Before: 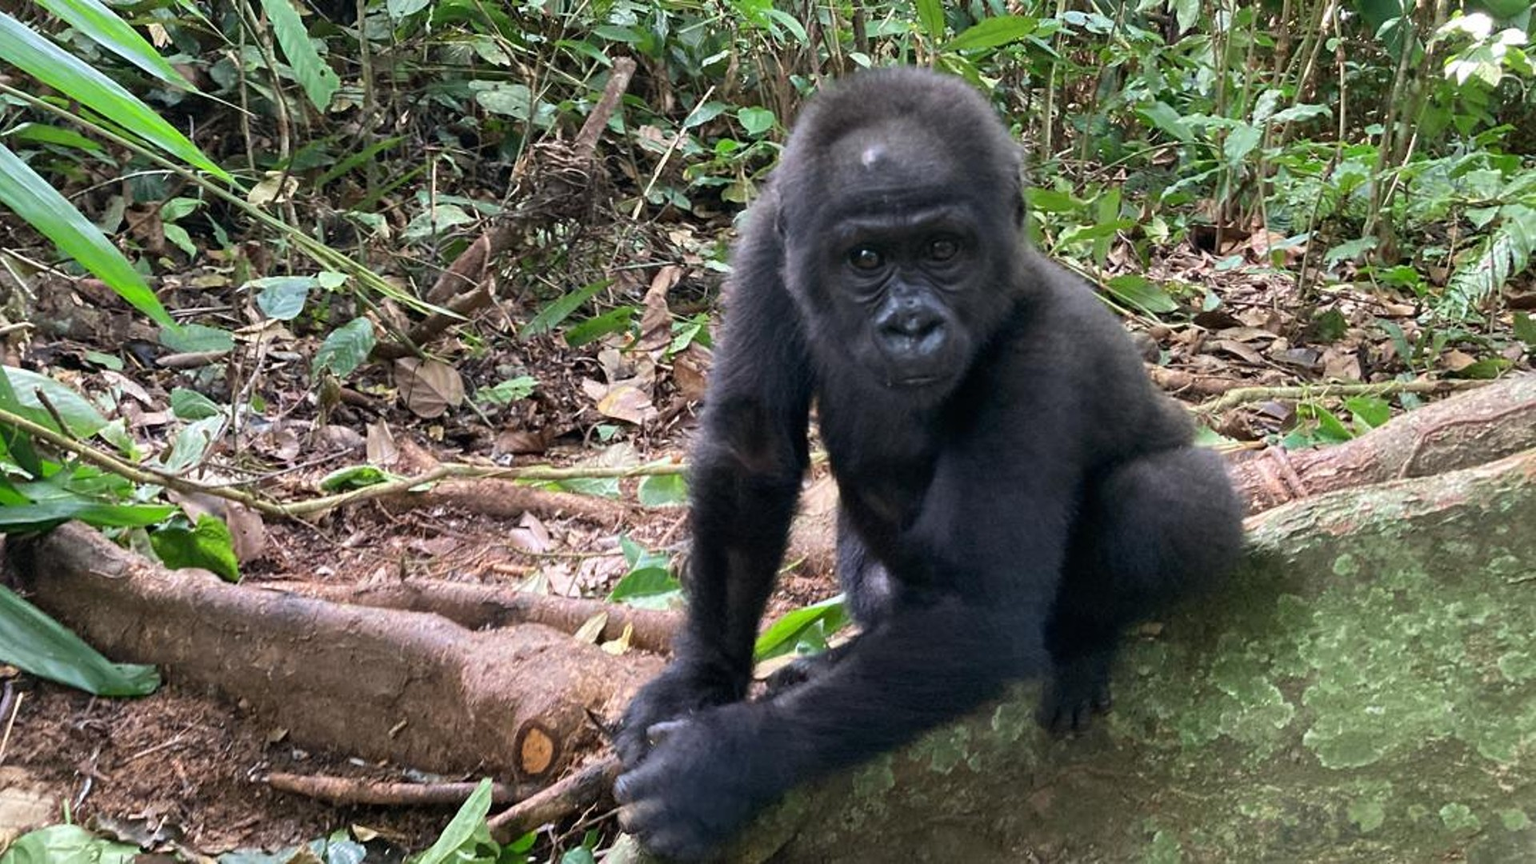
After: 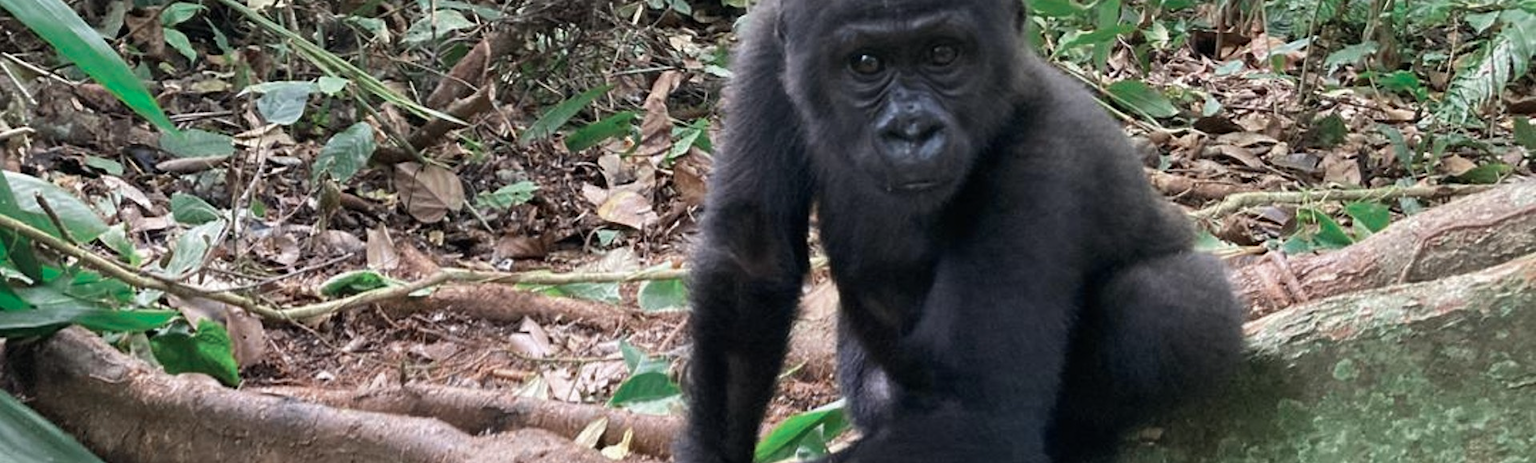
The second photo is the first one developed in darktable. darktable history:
color zones: curves: ch0 [(0, 0.5) (0.125, 0.4) (0.25, 0.5) (0.375, 0.4) (0.5, 0.4) (0.625, 0.35) (0.75, 0.35) (0.875, 0.5)]; ch1 [(0, 0.35) (0.125, 0.45) (0.25, 0.35) (0.375, 0.35) (0.5, 0.35) (0.625, 0.35) (0.75, 0.45) (0.875, 0.35)]; ch2 [(0, 0.6) (0.125, 0.5) (0.25, 0.5) (0.375, 0.6) (0.5, 0.6) (0.625, 0.5) (0.75, 0.5) (0.875, 0.5)]
crop and rotate: top 22.677%, bottom 23.621%
